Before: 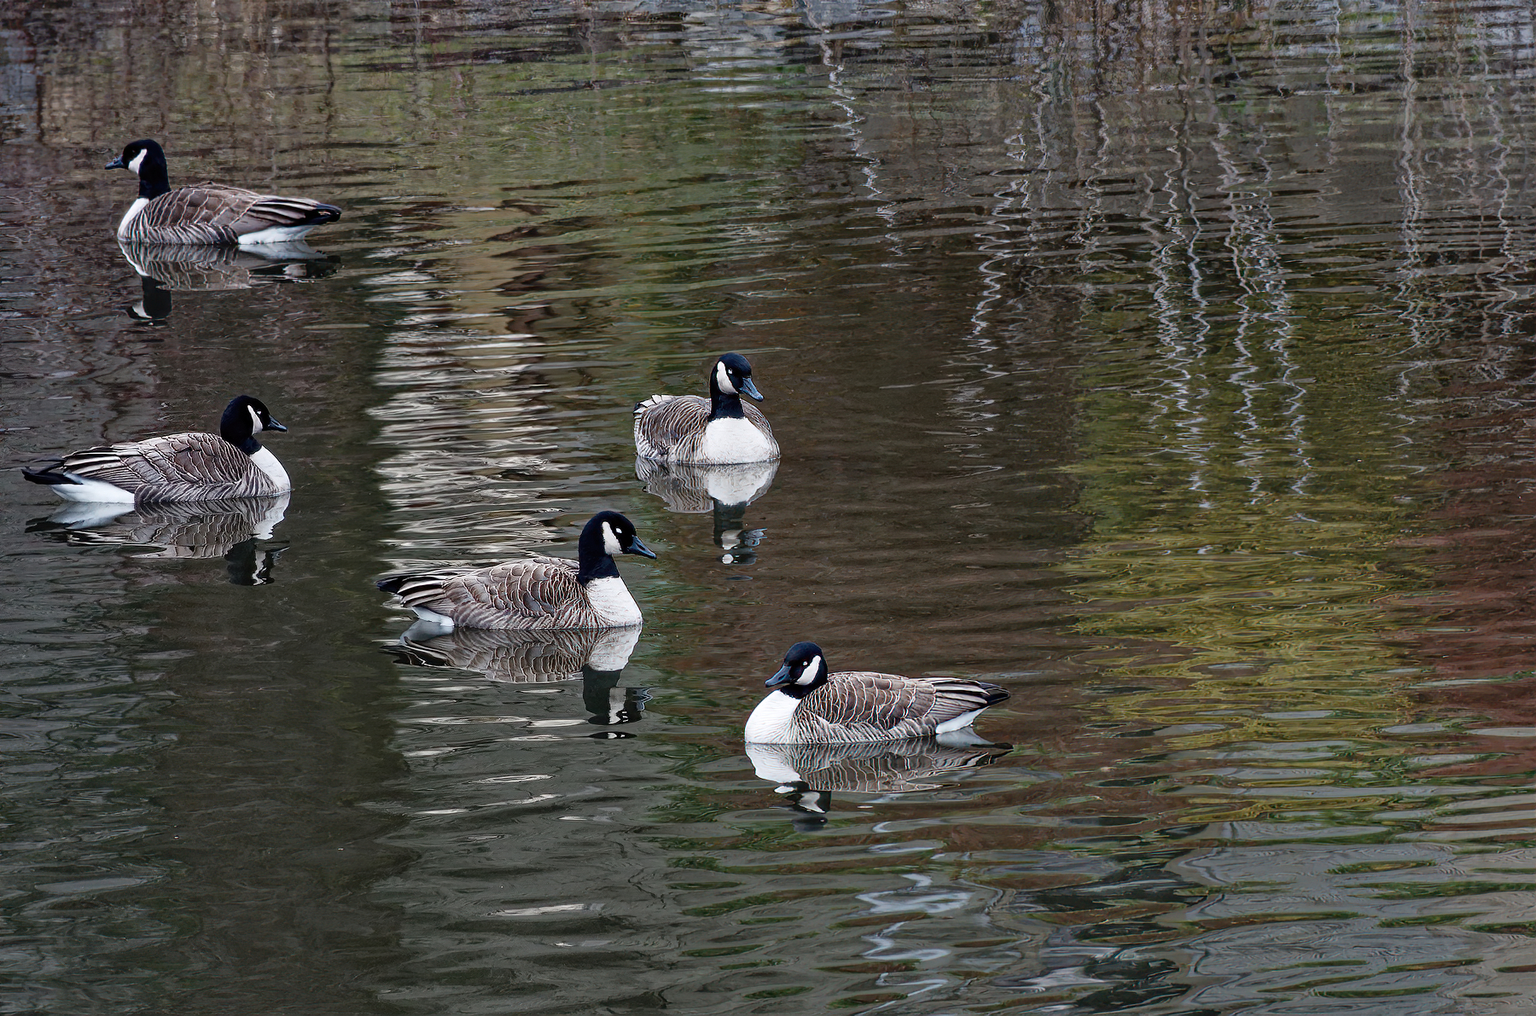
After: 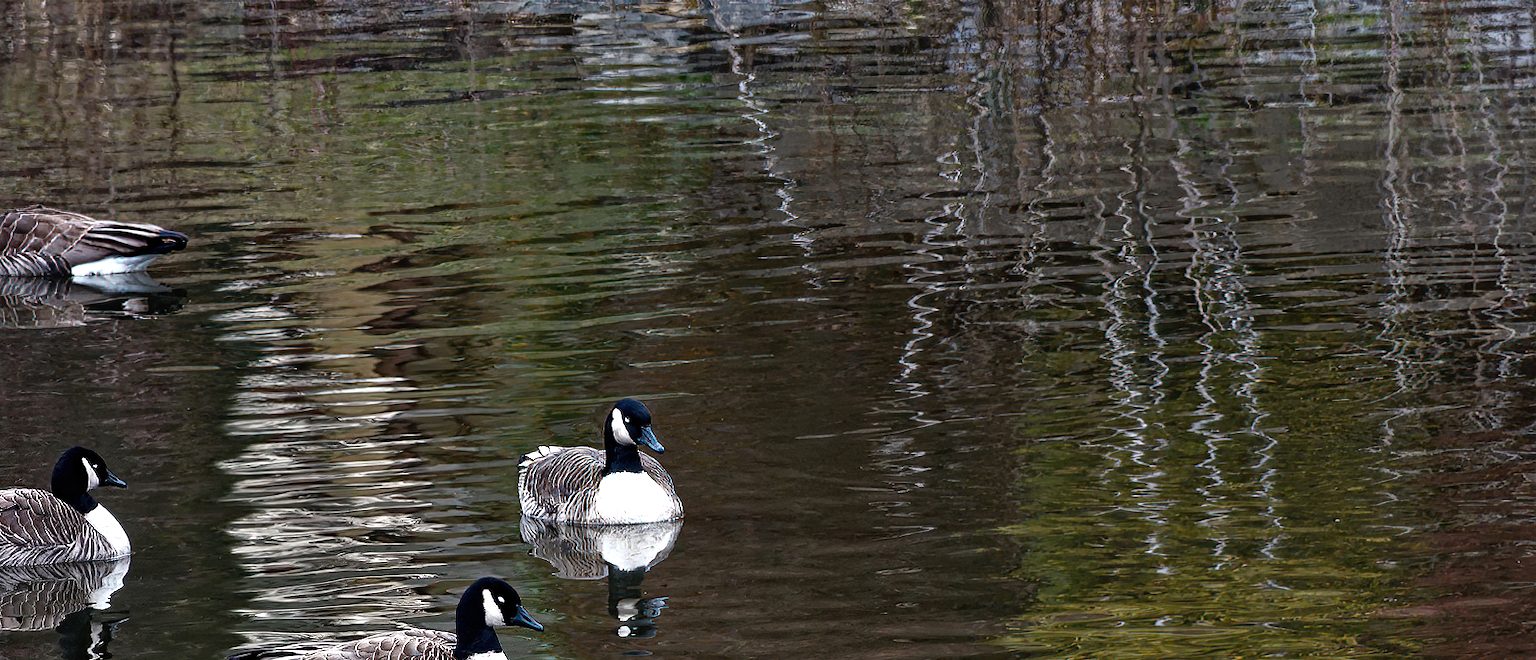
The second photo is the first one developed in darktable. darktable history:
color balance rgb: perceptual saturation grading › global saturation 19.858%, perceptual brilliance grading › global brilliance 15.061%, perceptual brilliance grading › shadows -35.431%, global vibrance 11.486%, contrast 4.845%
crop and rotate: left 11.434%, bottom 42.485%
